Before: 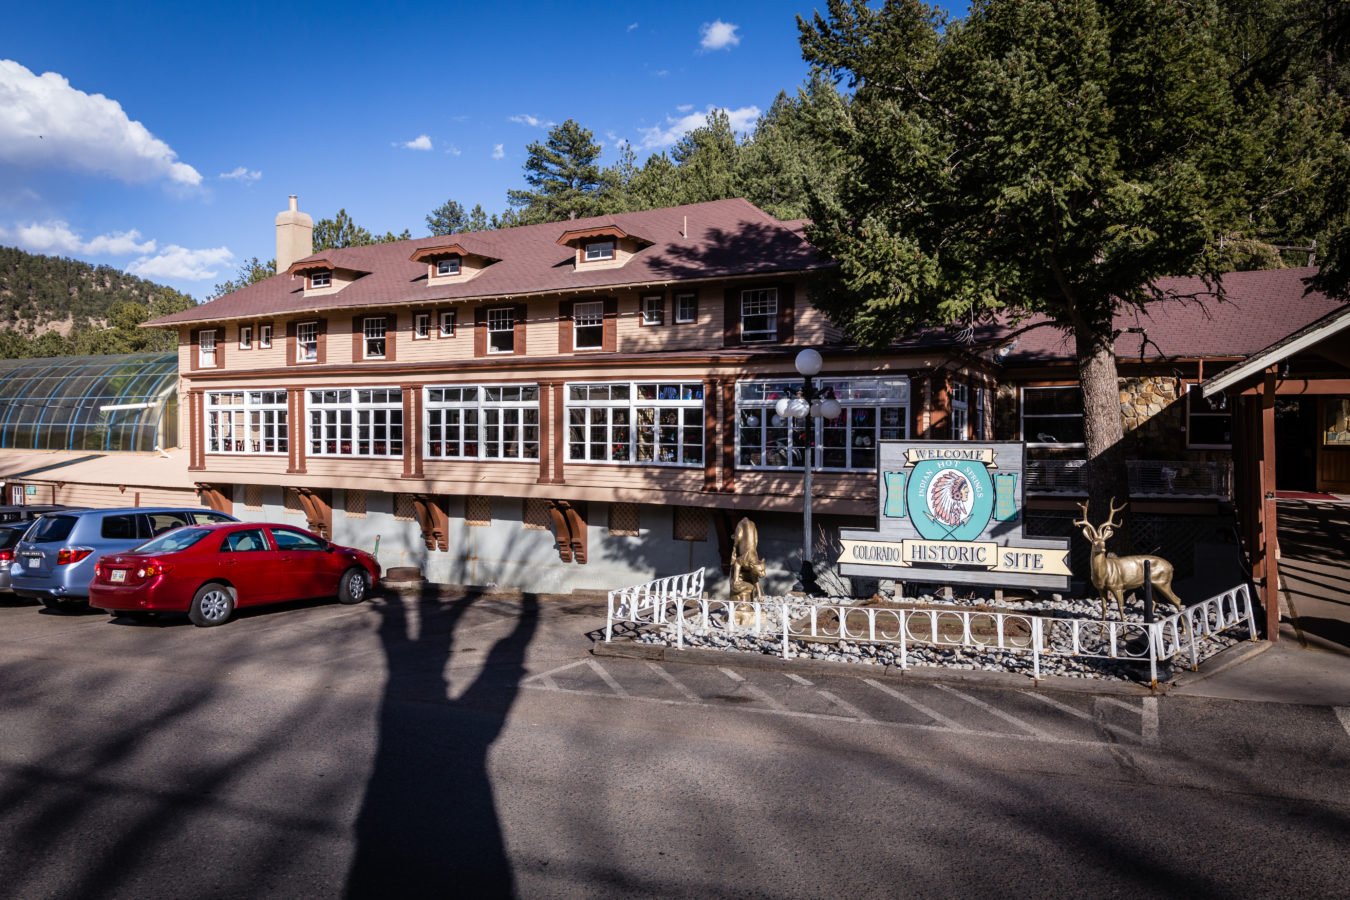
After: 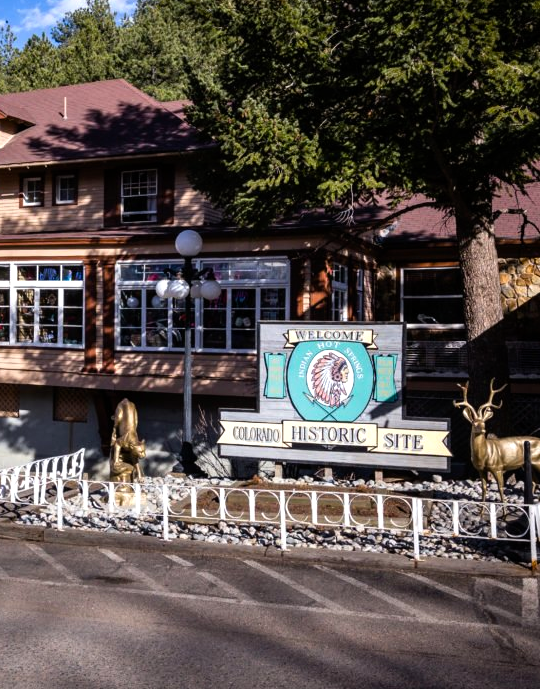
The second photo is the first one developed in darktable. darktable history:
crop: left 45.946%, top 13.305%, right 14.012%, bottom 10.039%
color balance rgb: linear chroma grading › global chroma 0.921%, perceptual saturation grading › global saturation 25.401%, contrast 14.424%
